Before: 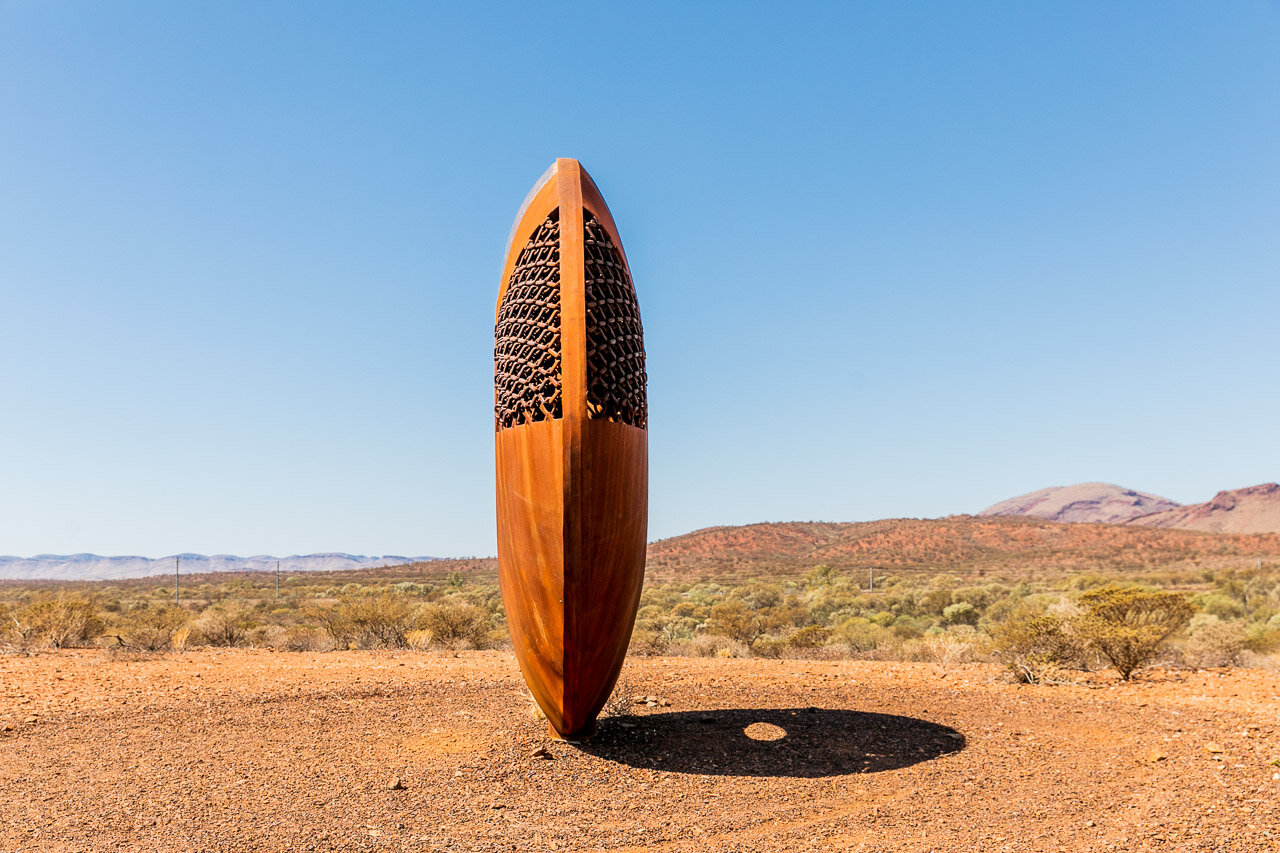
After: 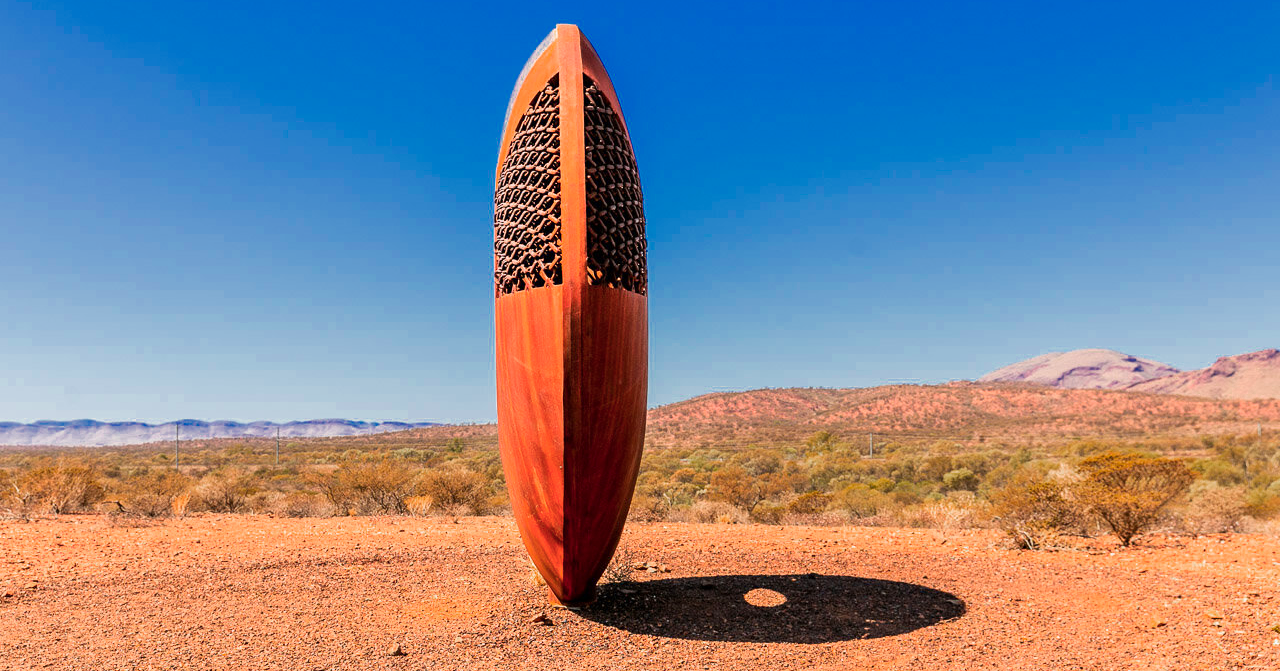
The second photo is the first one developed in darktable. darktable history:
color zones: curves: ch0 [(0, 0.553) (0.123, 0.58) (0.23, 0.419) (0.468, 0.155) (0.605, 0.132) (0.723, 0.063) (0.833, 0.172) (0.921, 0.468)]; ch1 [(0.025, 0.645) (0.229, 0.584) (0.326, 0.551) (0.537, 0.446) (0.599, 0.911) (0.708, 1) (0.805, 0.944)]; ch2 [(0.086, 0.468) (0.254, 0.464) (0.638, 0.564) (0.702, 0.592) (0.768, 0.564)]
crop and rotate: top 15.774%, bottom 5.506%
